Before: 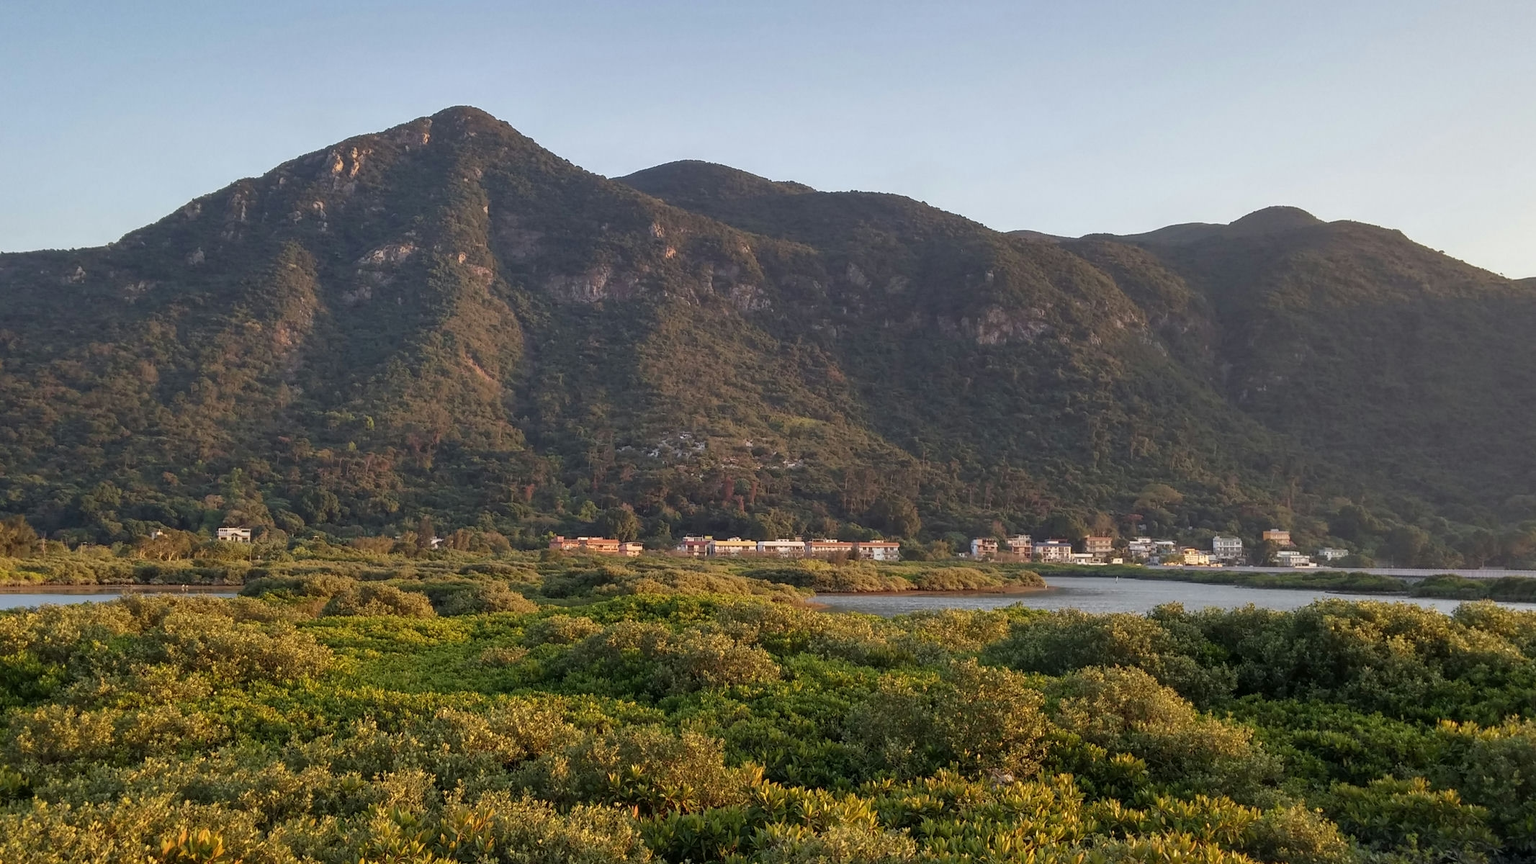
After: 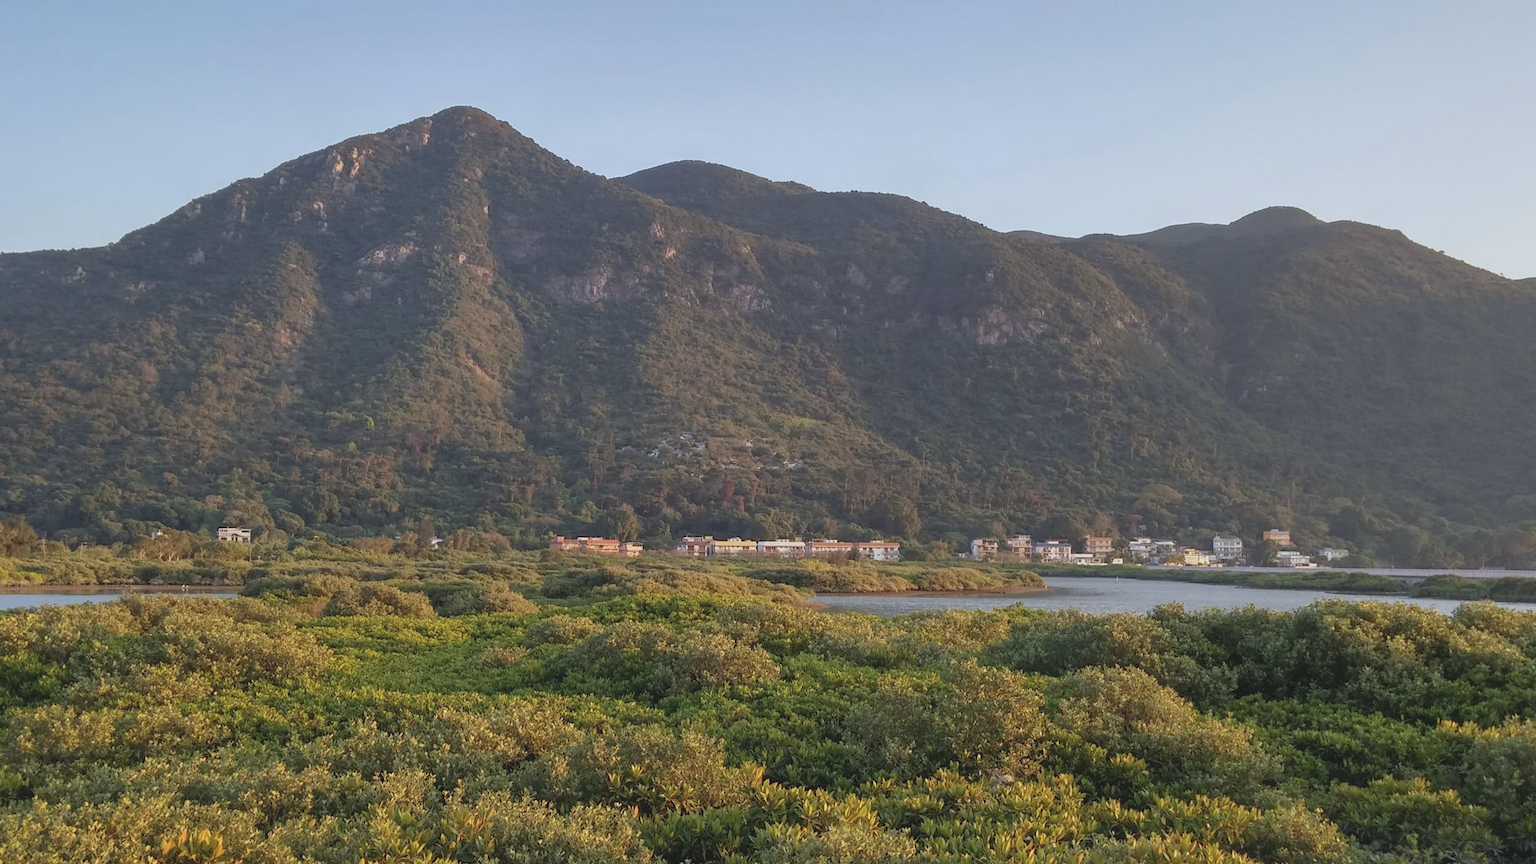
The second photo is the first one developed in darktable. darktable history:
contrast brightness saturation: contrast -0.15, brightness 0.05, saturation -0.12
white balance: red 0.967, blue 1.049
